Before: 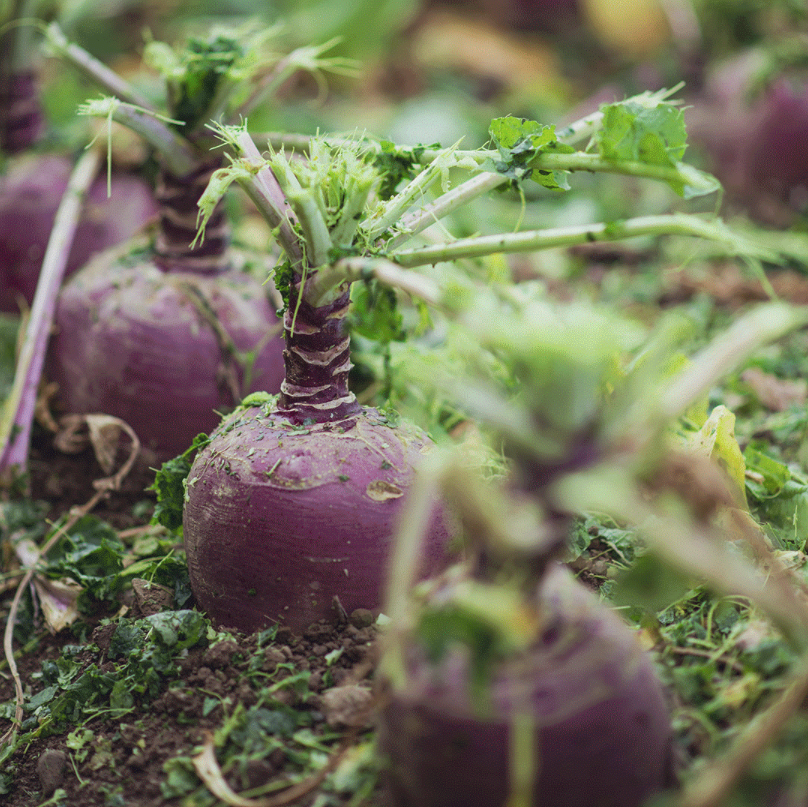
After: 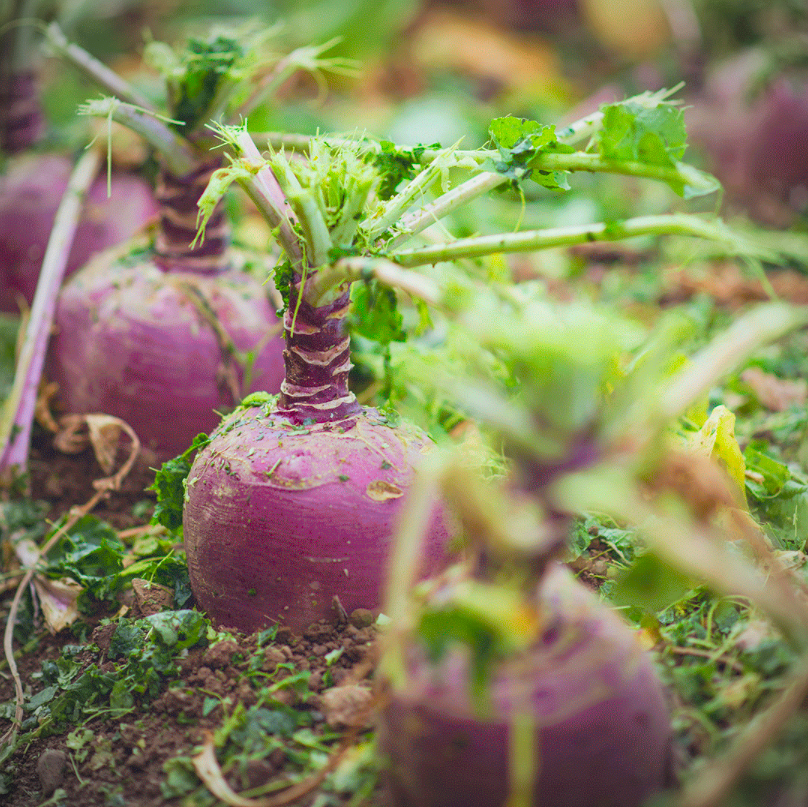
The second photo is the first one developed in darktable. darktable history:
vignetting: fall-off radius 60.92%
contrast brightness saturation: contrast 0.07, brightness 0.18, saturation 0.4
color balance rgb: perceptual saturation grading › global saturation 20%, perceptual saturation grading › highlights -25%, perceptual saturation grading › shadows 25%
